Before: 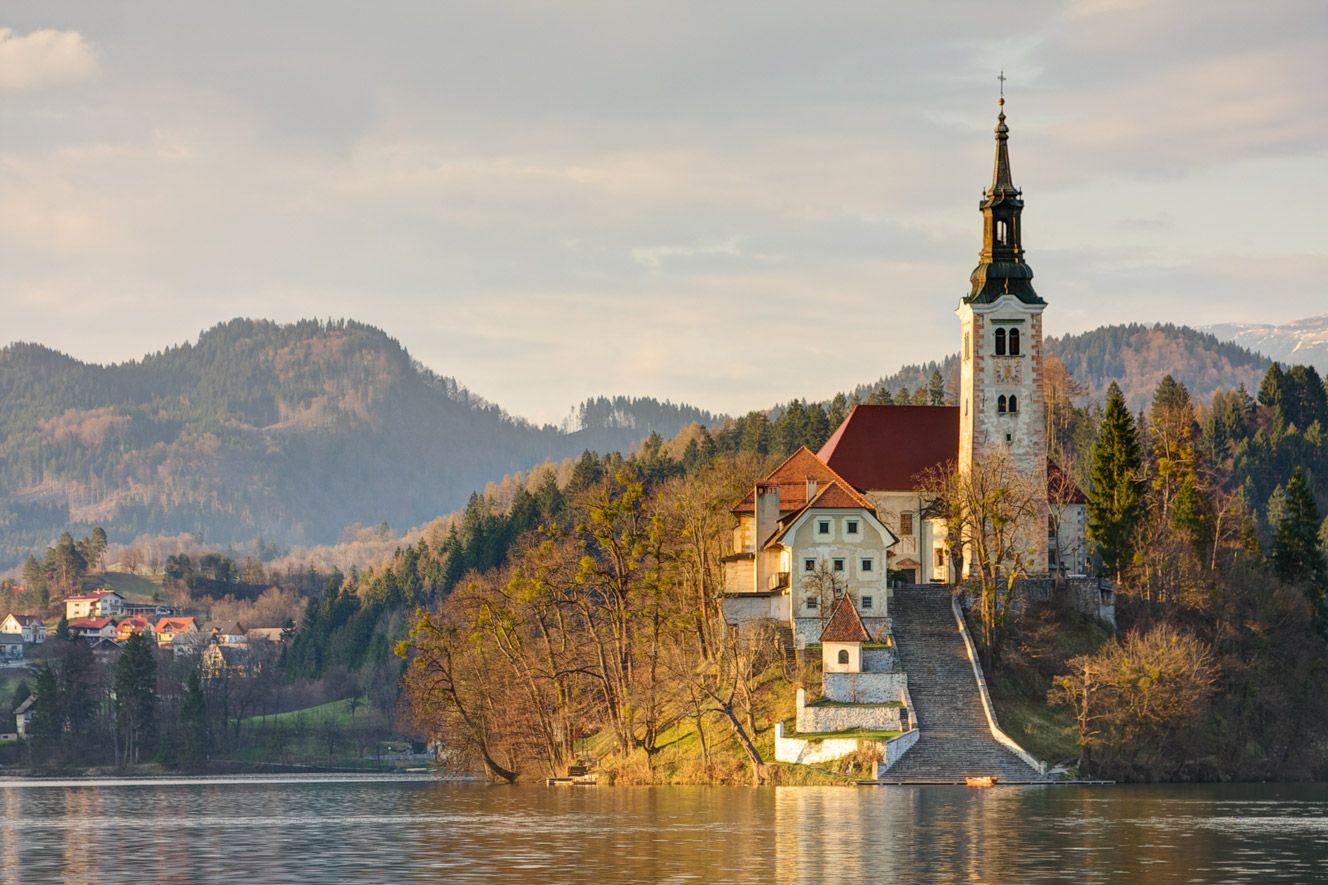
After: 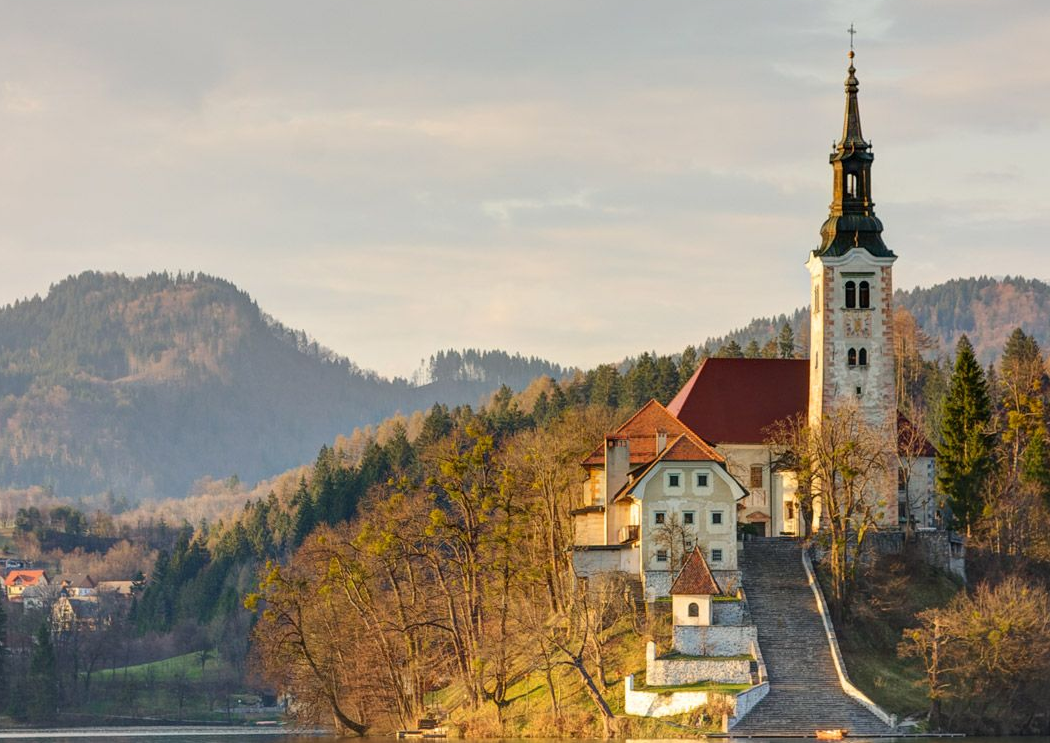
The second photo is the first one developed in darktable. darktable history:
crop: left 11.366%, top 5.325%, right 9.564%, bottom 10.684%
